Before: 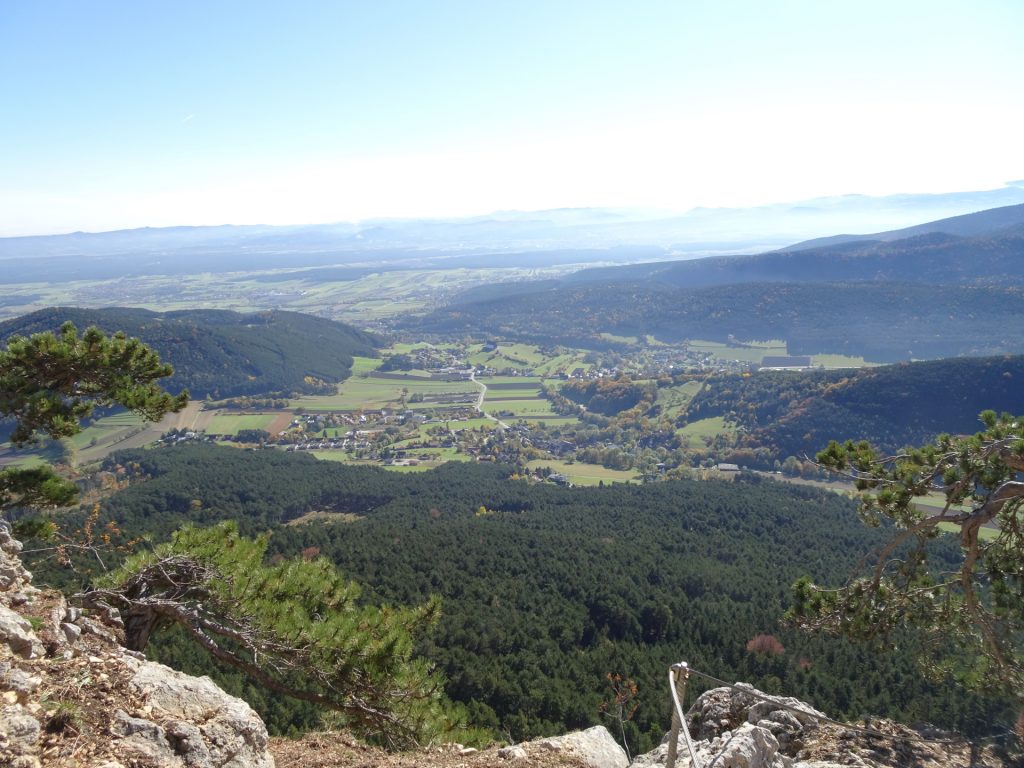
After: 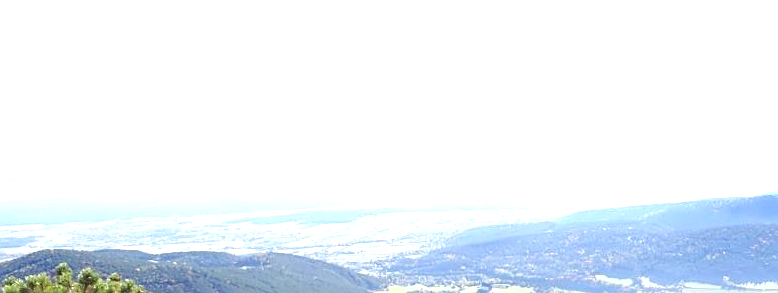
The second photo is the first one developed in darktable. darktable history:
crop: left 0.552%, top 7.627%, right 23.433%, bottom 54.178%
exposure: black level correction 0, exposure 1.369 EV, compensate highlight preservation false
sharpen: on, module defaults
